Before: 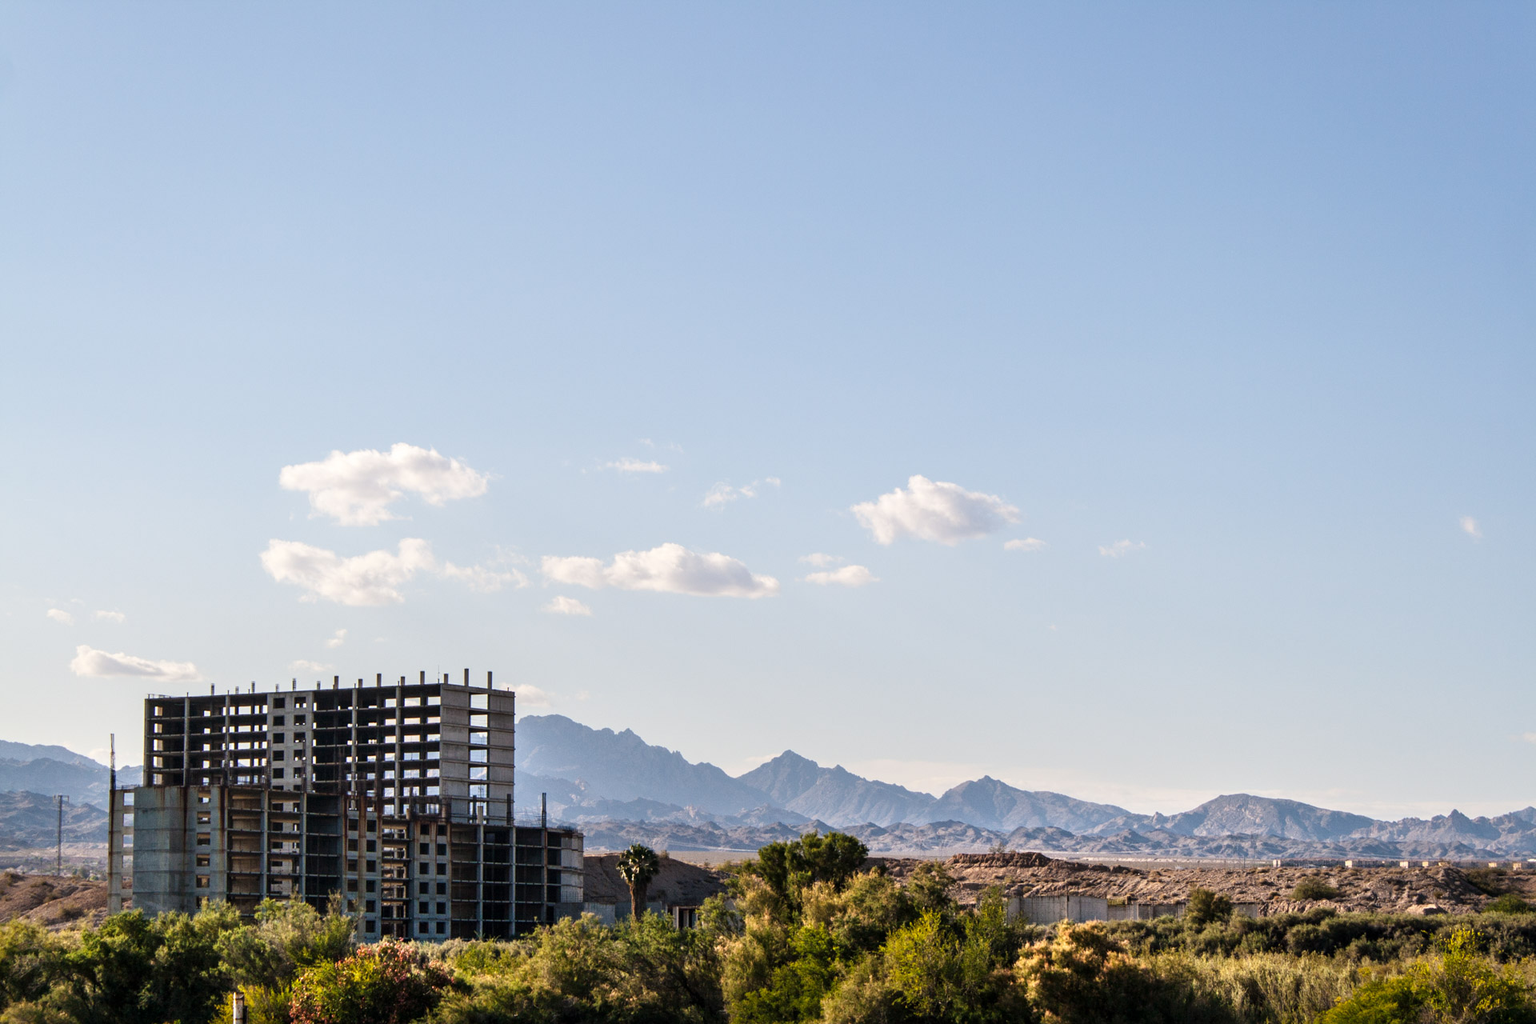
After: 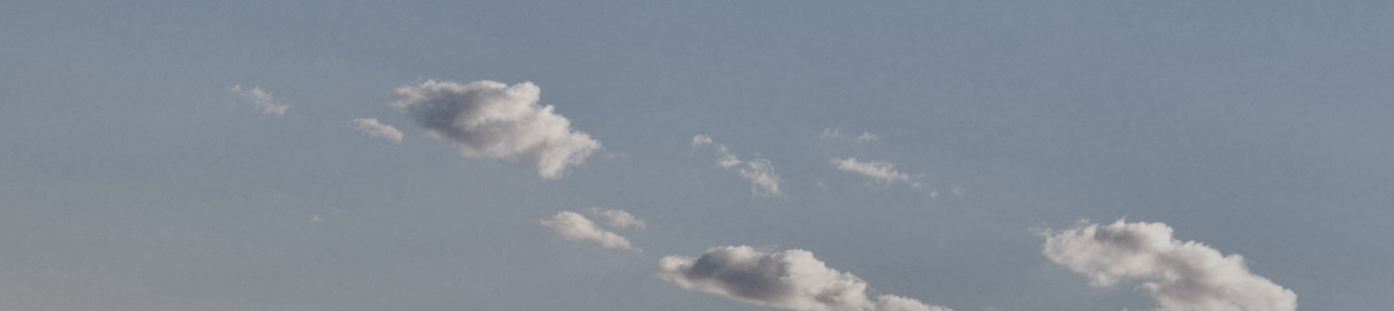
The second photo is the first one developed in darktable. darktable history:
local contrast: on, module defaults
crop and rotate: angle 16.12°, top 30.835%, bottom 35.653%
filmic rgb: black relative exposure -5 EV, white relative exposure 3.5 EV, hardness 3.19, contrast 1.2, highlights saturation mix -50%
shadows and highlights: shadows 24.5, highlights -78.15, soften with gaussian
